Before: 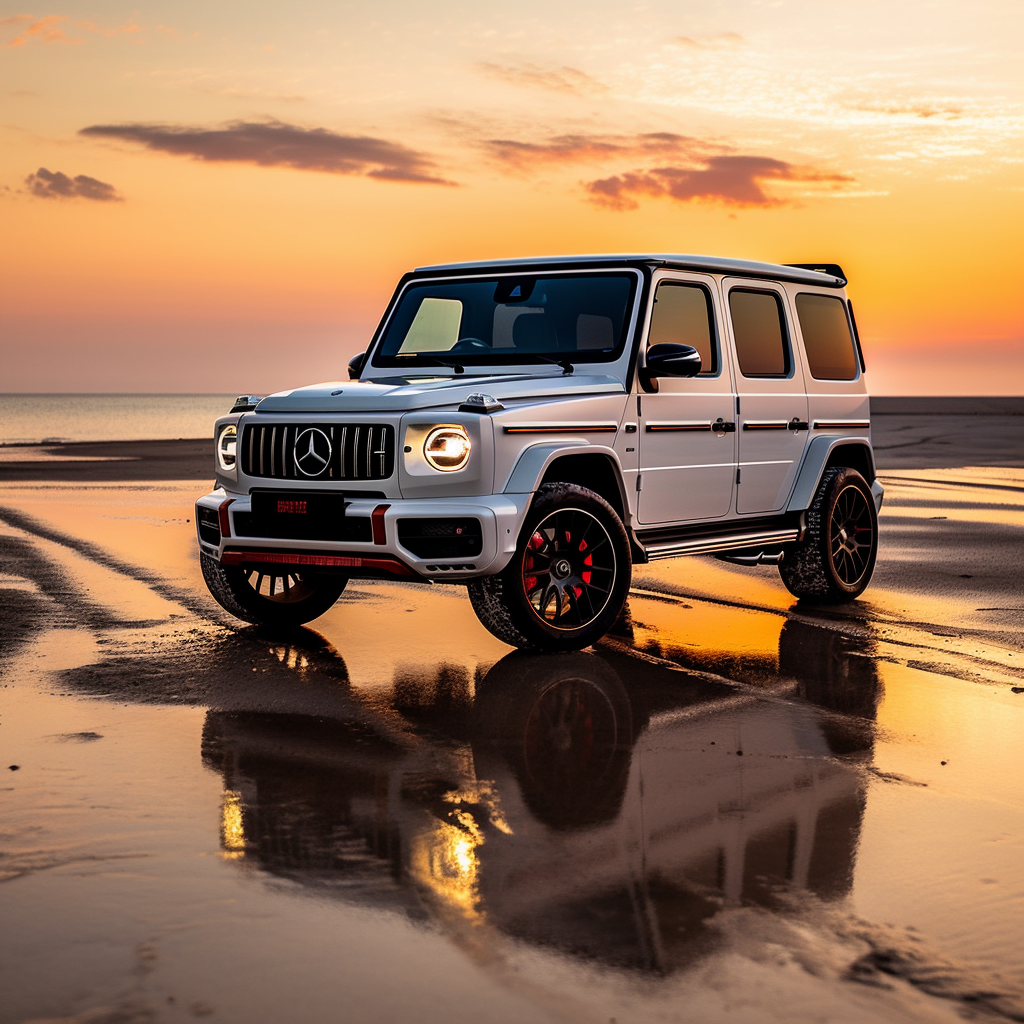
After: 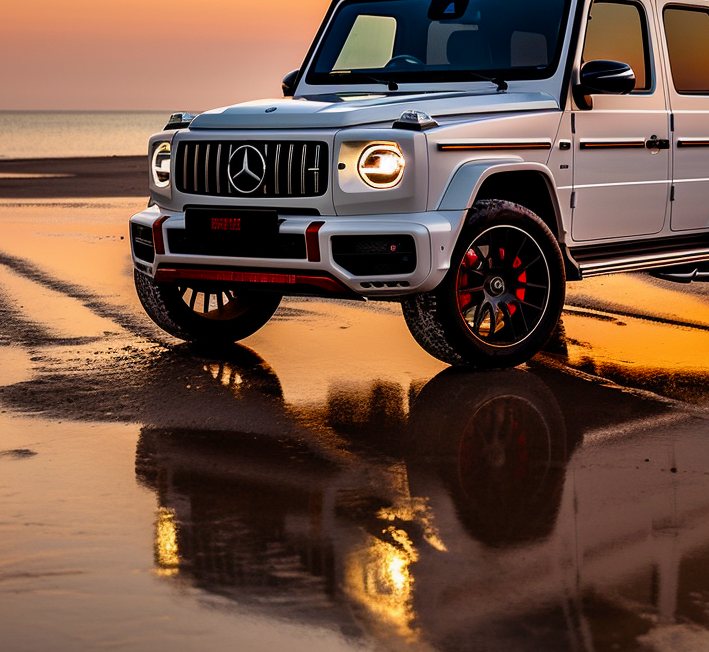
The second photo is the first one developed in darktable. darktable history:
color balance rgb: perceptual saturation grading › global saturation 20%, perceptual saturation grading › highlights -25%, perceptual saturation grading › shadows 25%
crop: left 6.488%, top 27.668%, right 24.183%, bottom 8.656%
